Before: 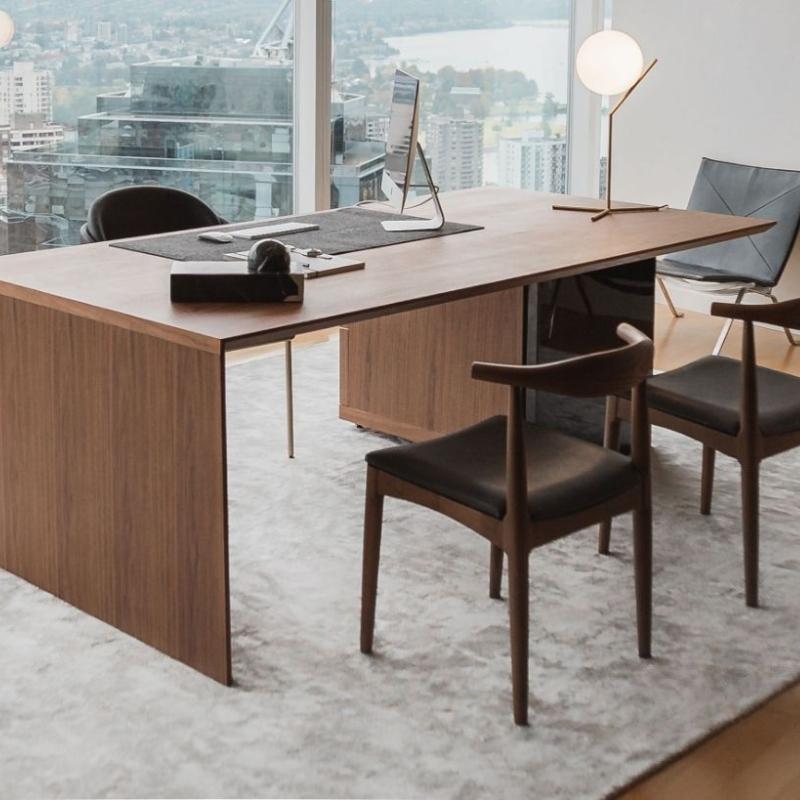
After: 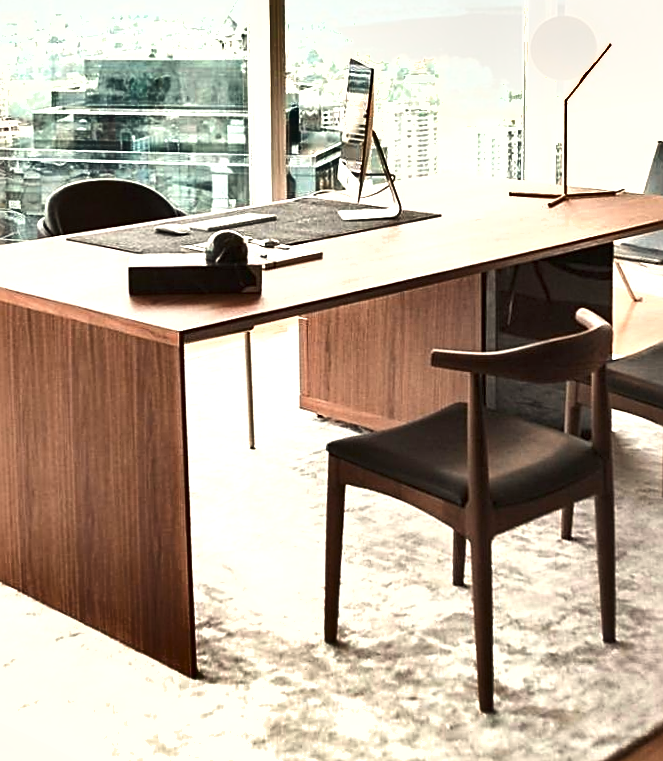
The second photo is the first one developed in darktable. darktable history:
sharpen: on, module defaults
shadows and highlights: shadows 60, highlights -60.23, soften with gaussian
crop and rotate: angle 1°, left 4.281%, top 0.642%, right 11.383%, bottom 2.486%
local contrast: mode bilateral grid, contrast 20, coarseness 50, detail 132%, midtone range 0.2
color zones: curves: ch1 [(0, 0.469) (0.072, 0.457) (0.243, 0.494) (0.429, 0.5) (0.571, 0.5) (0.714, 0.5) (0.857, 0.5) (1, 0.469)]; ch2 [(0, 0.499) (0.143, 0.467) (0.242, 0.436) (0.429, 0.493) (0.571, 0.5) (0.714, 0.5) (0.857, 0.5) (1, 0.499)]
white balance: red 1.029, blue 0.92
exposure: exposure 0.6 EV, compensate highlight preservation false
tone equalizer: -8 EV 0.001 EV, -7 EV -0.002 EV, -6 EV 0.002 EV, -5 EV -0.03 EV, -4 EV -0.116 EV, -3 EV -0.169 EV, -2 EV 0.24 EV, -1 EV 0.702 EV, +0 EV 0.493 EV
